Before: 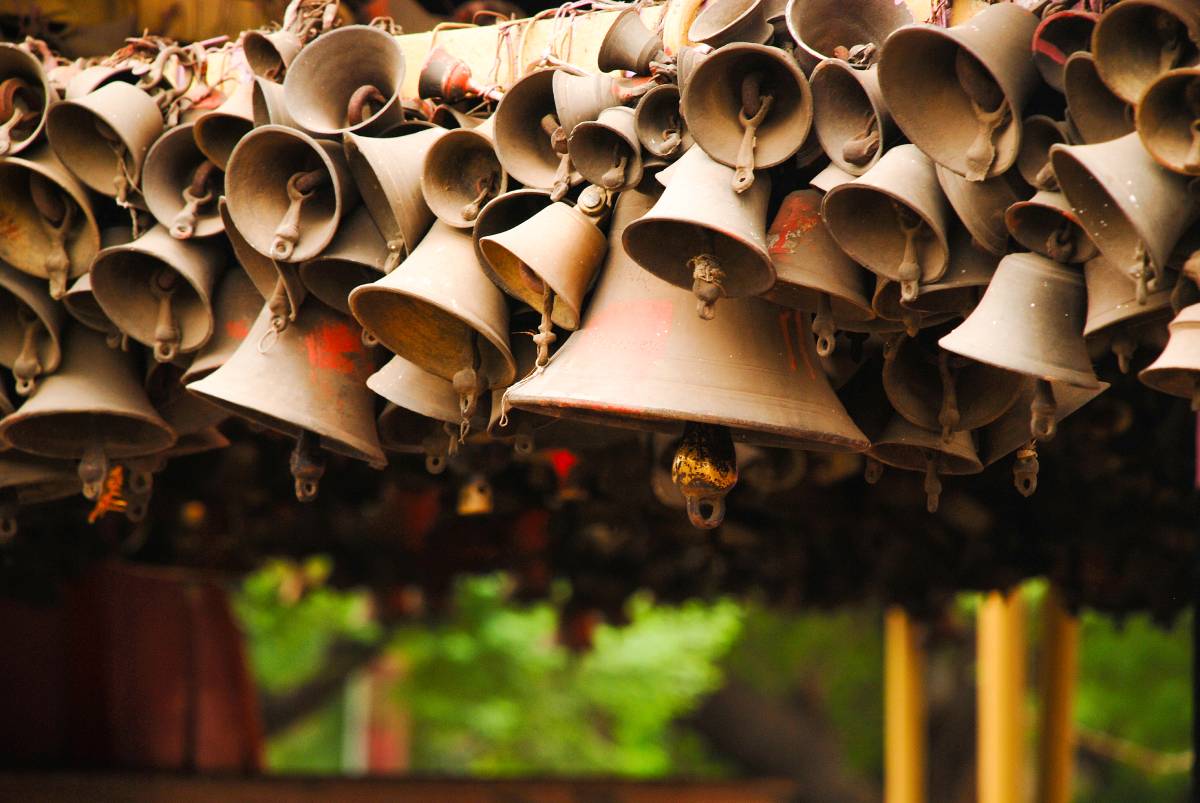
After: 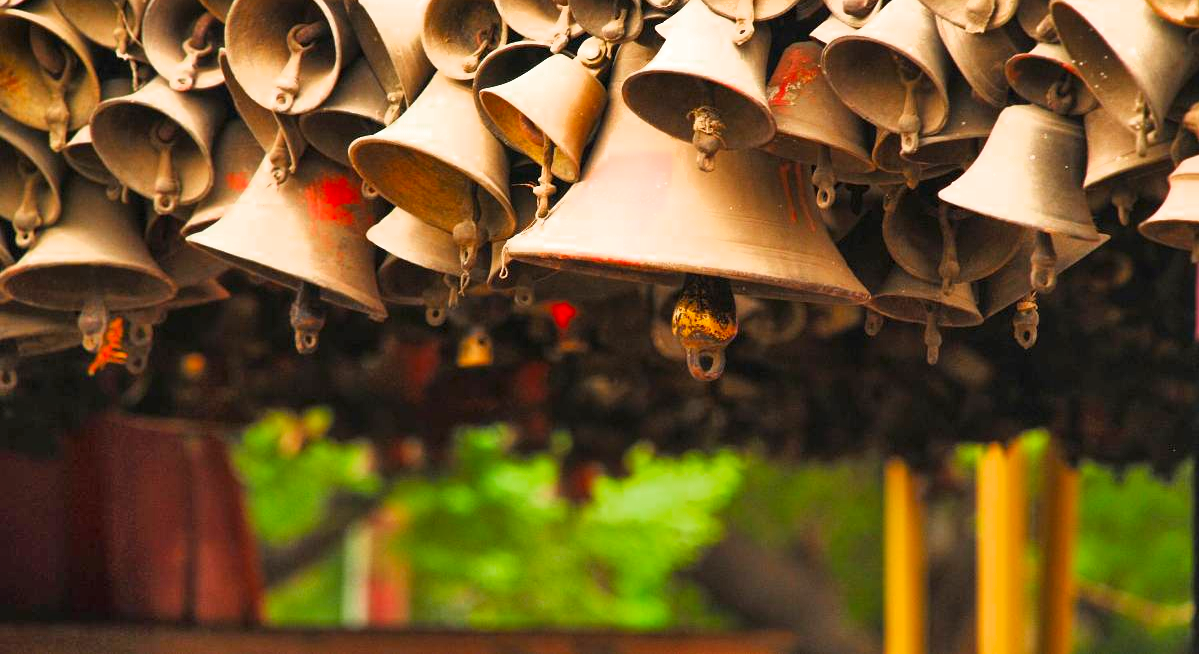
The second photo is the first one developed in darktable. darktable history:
crop and rotate: top 18.468%
local contrast: highlights 101%, shadows 99%, detail 120%, midtone range 0.2
exposure: black level correction 0, exposure 1.102 EV, compensate highlight preservation false
color zones: curves: ch0 [(0.27, 0.396) (0.563, 0.504) (0.75, 0.5) (0.787, 0.307)]
shadows and highlights: soften with gaussian
